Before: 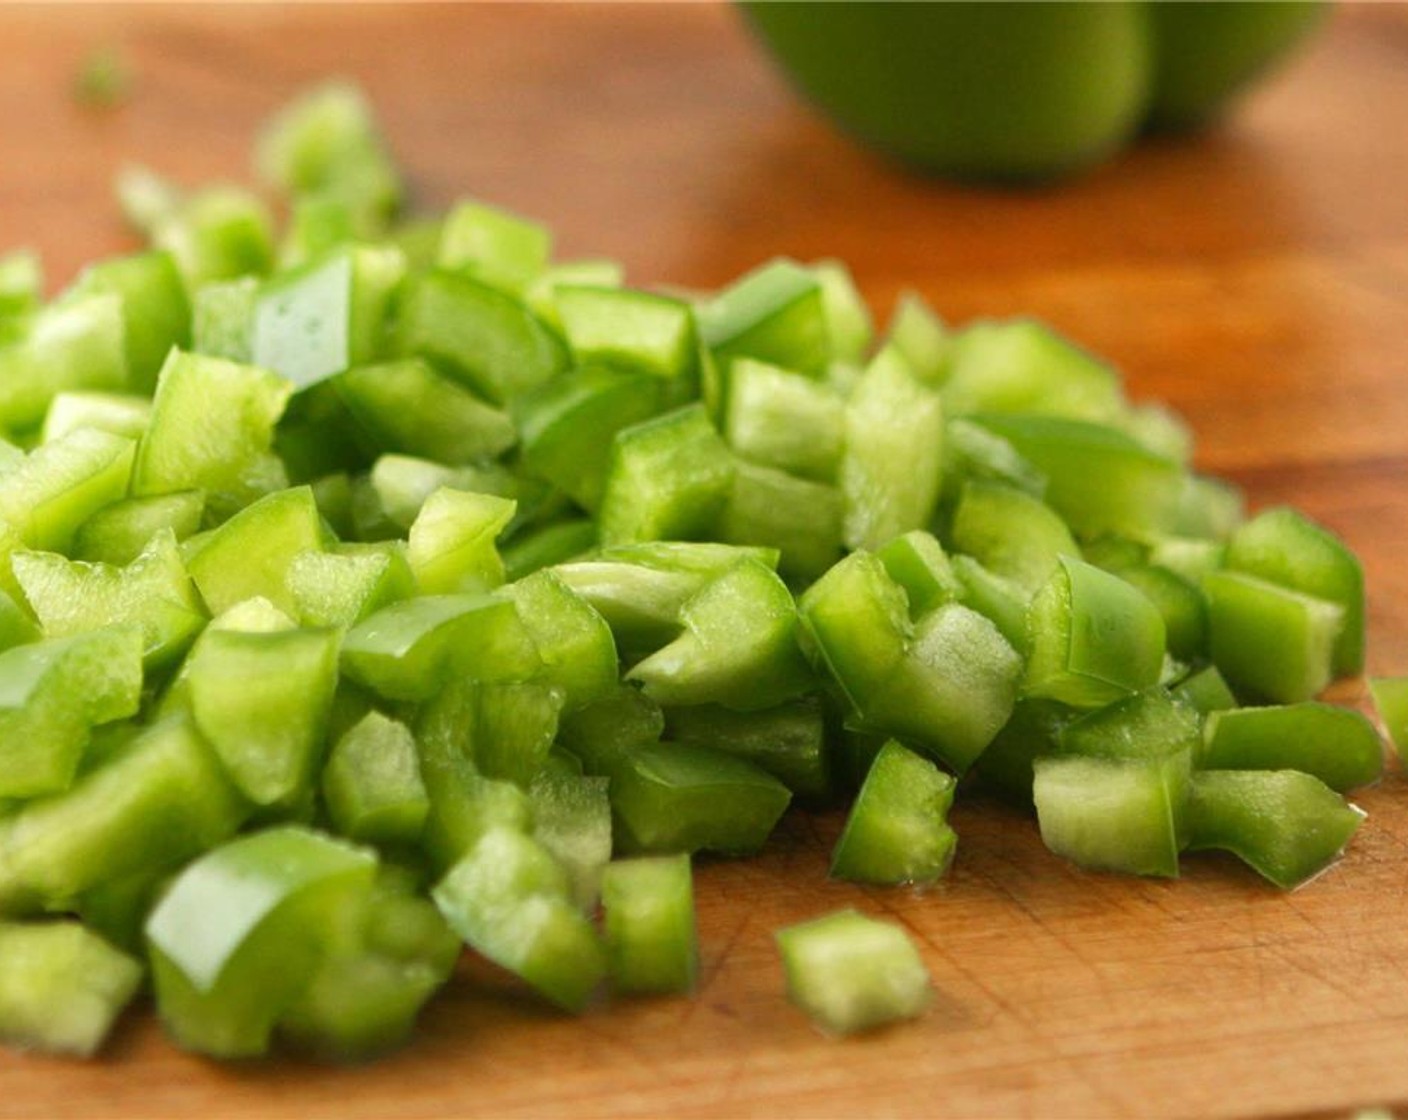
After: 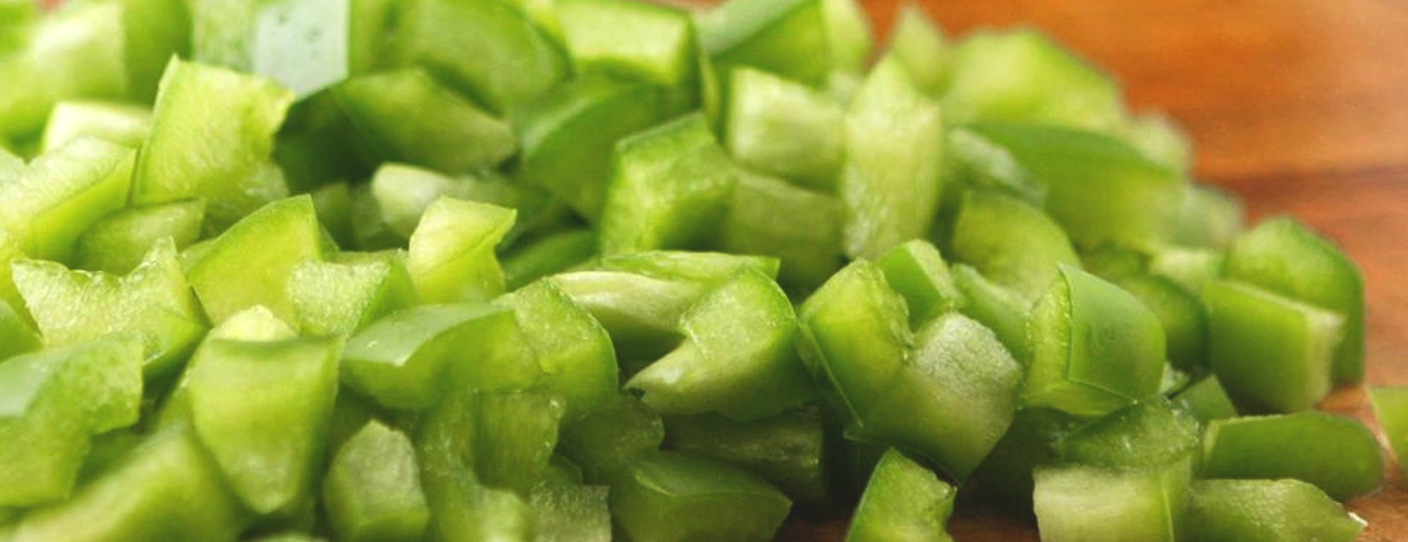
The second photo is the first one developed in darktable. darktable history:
exposure: black level correction -0.008, exposure 0.067 EV, compensate highlight preservation false
crop and rotate: top 26.056%, bottom 25.543%
white balance: emerald 1
